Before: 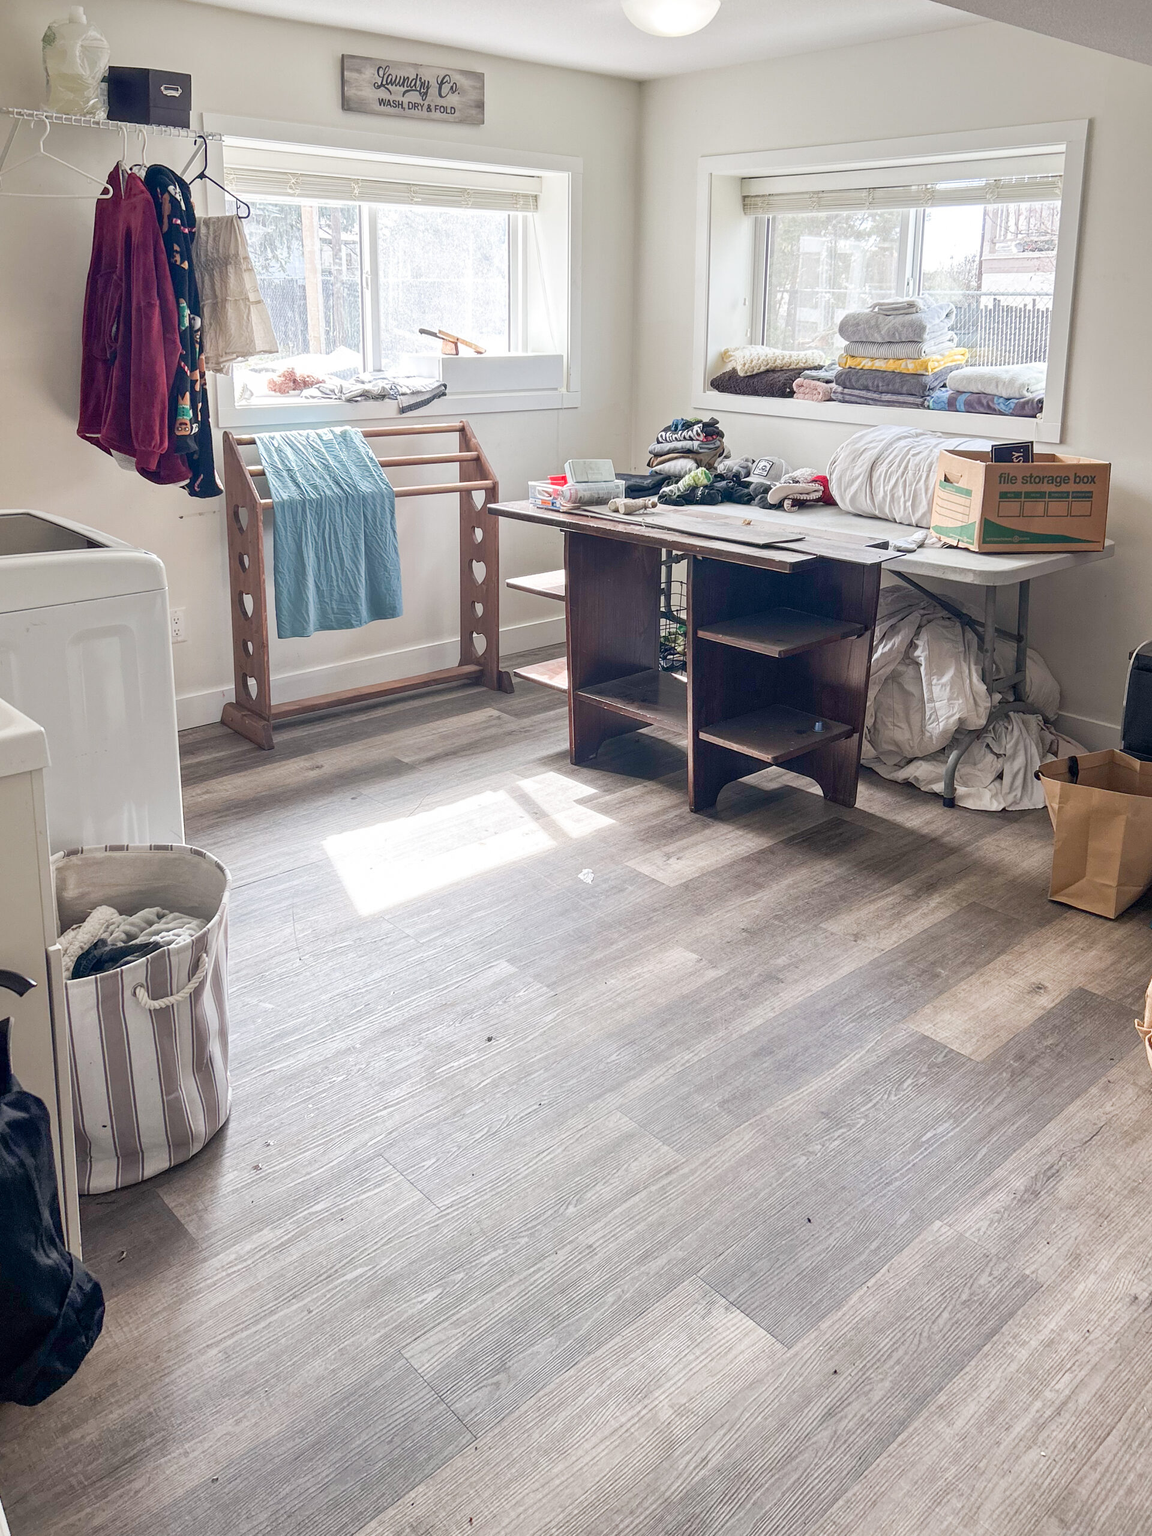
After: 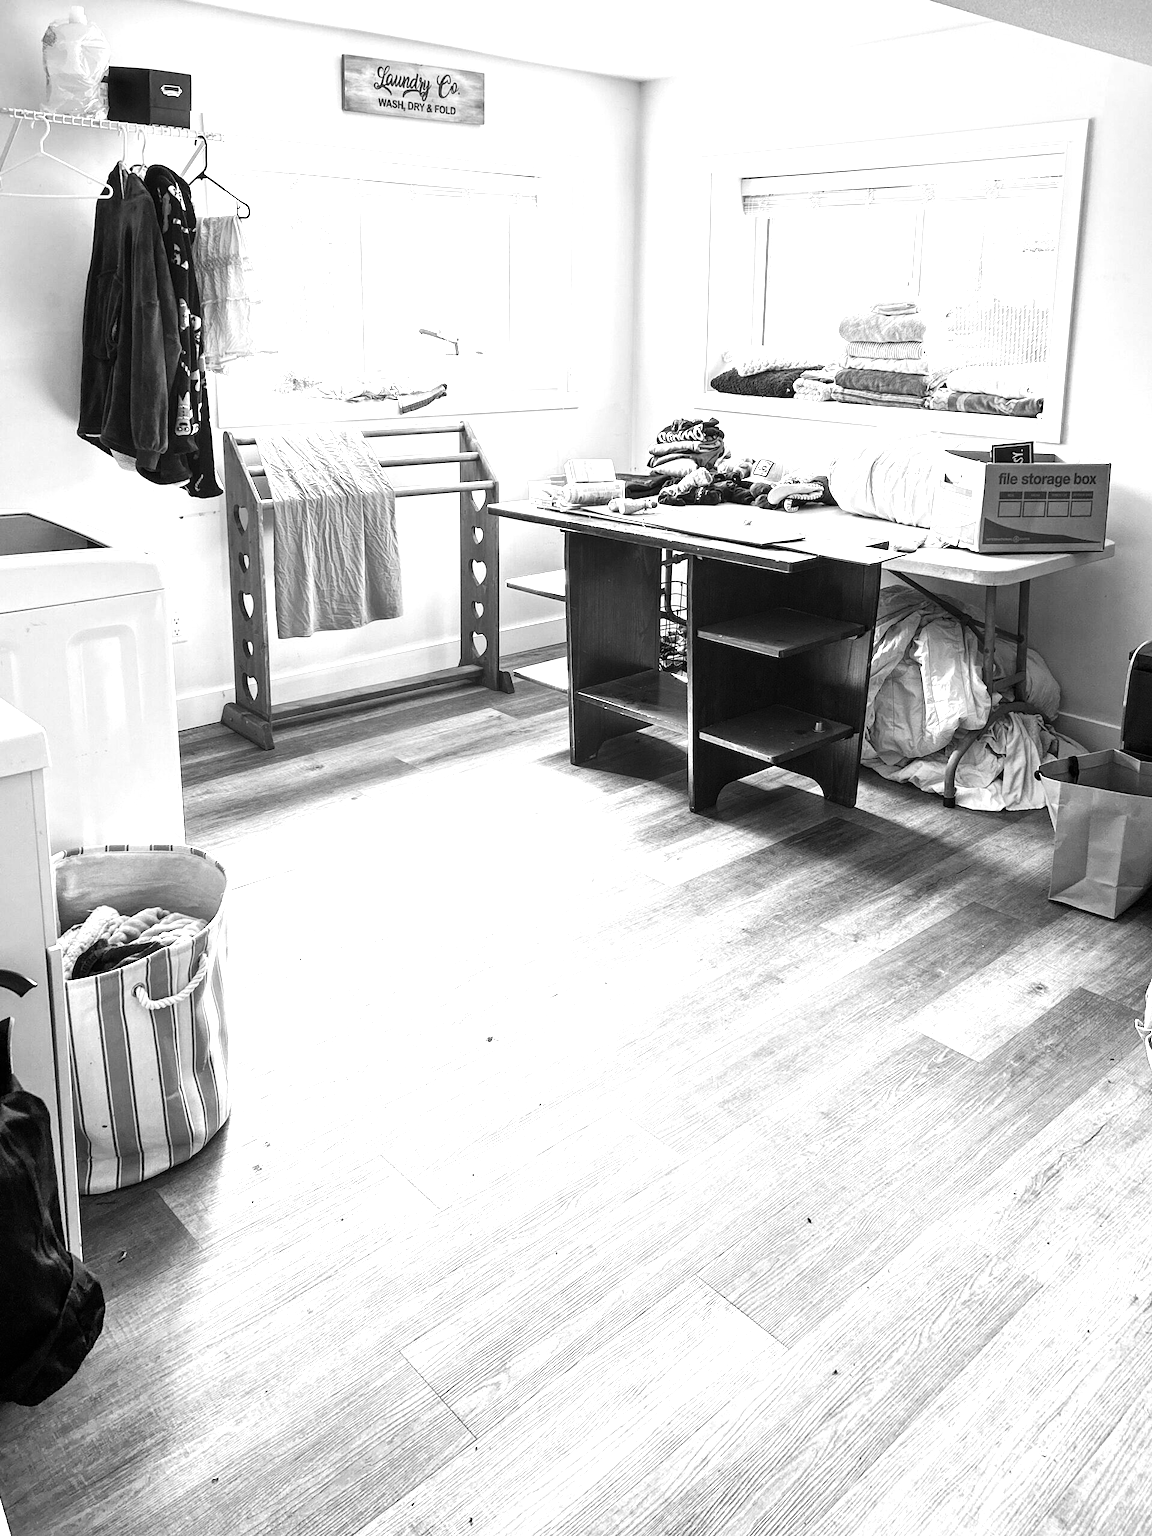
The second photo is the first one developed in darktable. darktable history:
white balance: emerald 1
contrast brightness saturation: contrast 0.13, brightness -0.24, saturation 0.14
monochrome: size 3.1
exposure: black level correction 0, exposure 1.1 EV, compensate highlight preservation false
